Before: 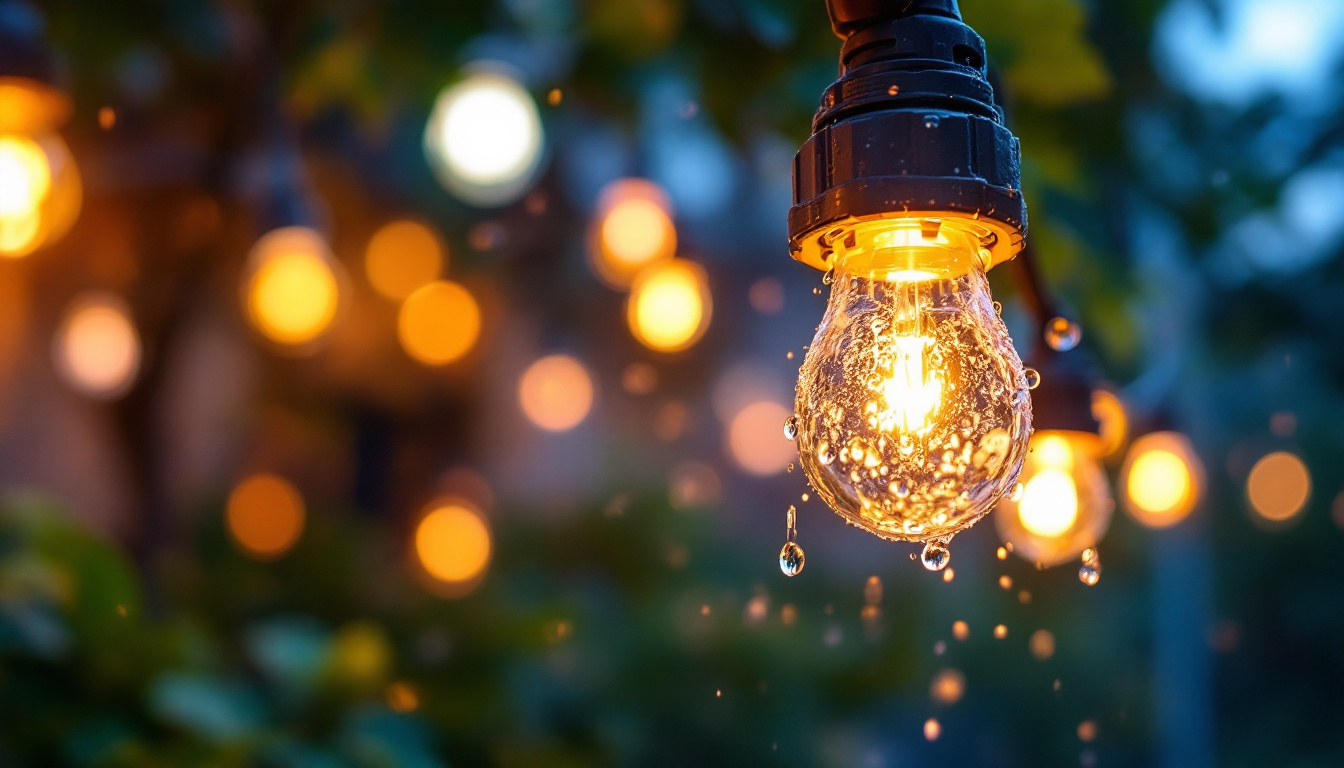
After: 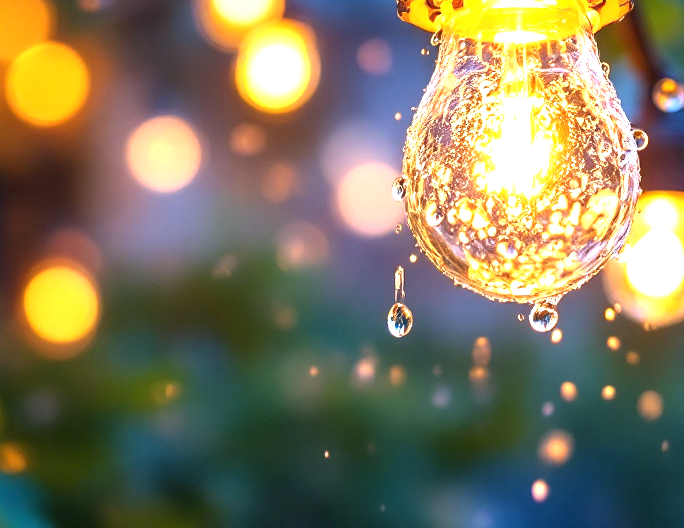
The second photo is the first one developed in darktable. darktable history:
exposure: black level correction 0, exposure 1.2 EV, compensate exposure bias true, compensate highlight preservation false
crop and rotate: left 29.237%, top 31.152%, right 19.807%
white balance: red 0.924, blue 1.095
